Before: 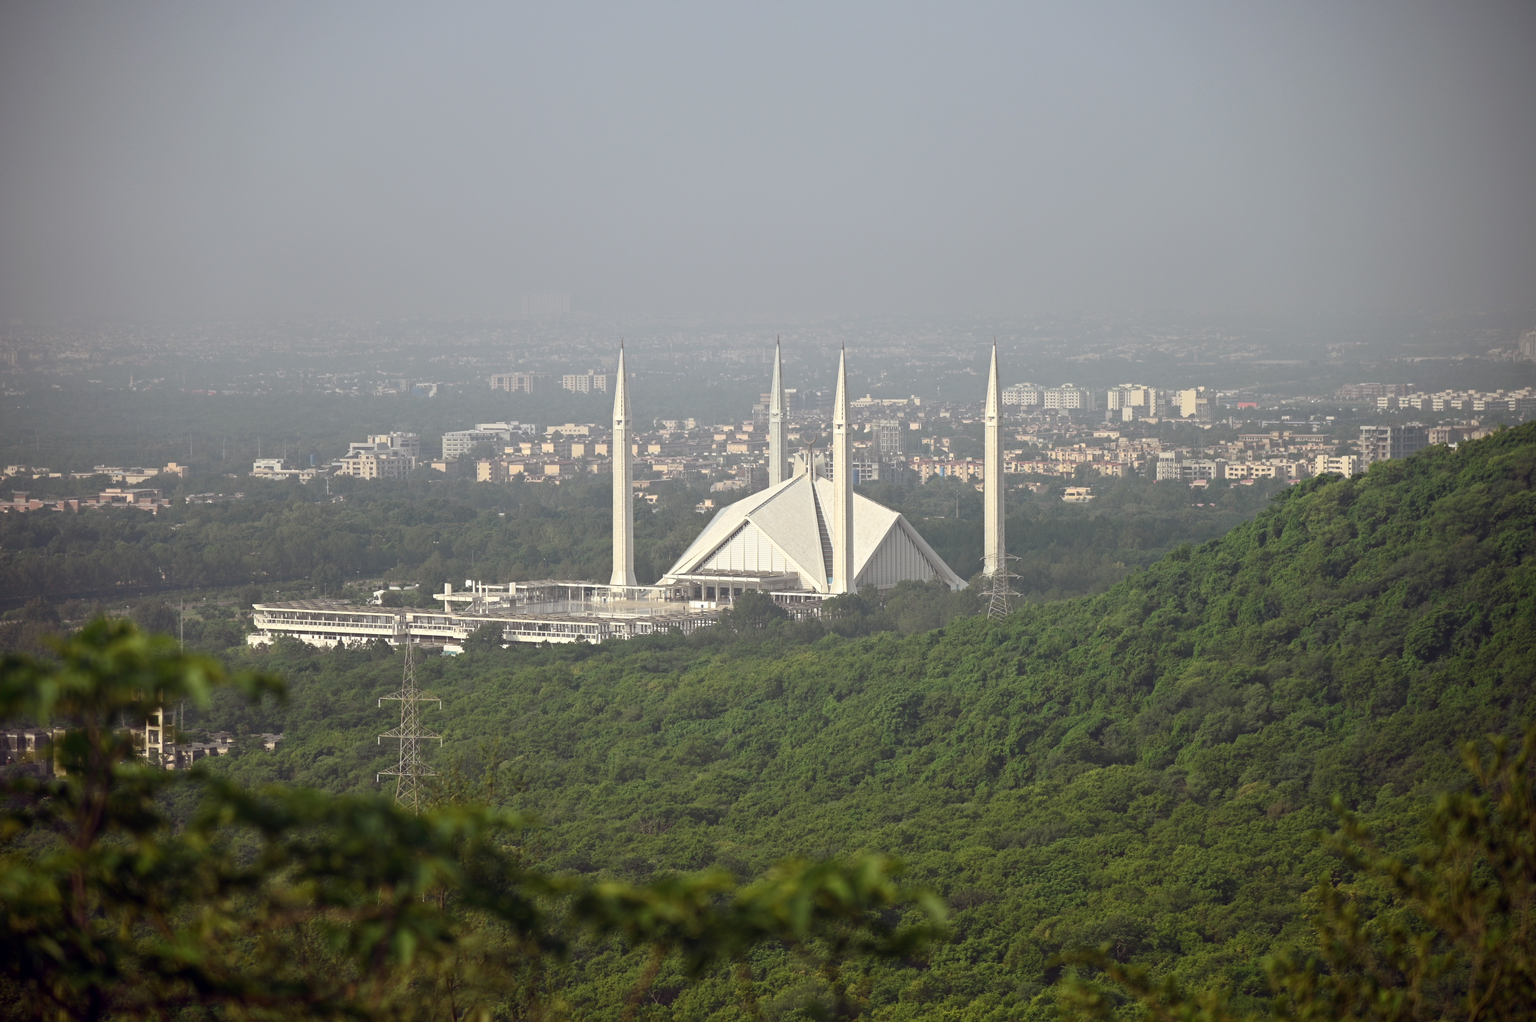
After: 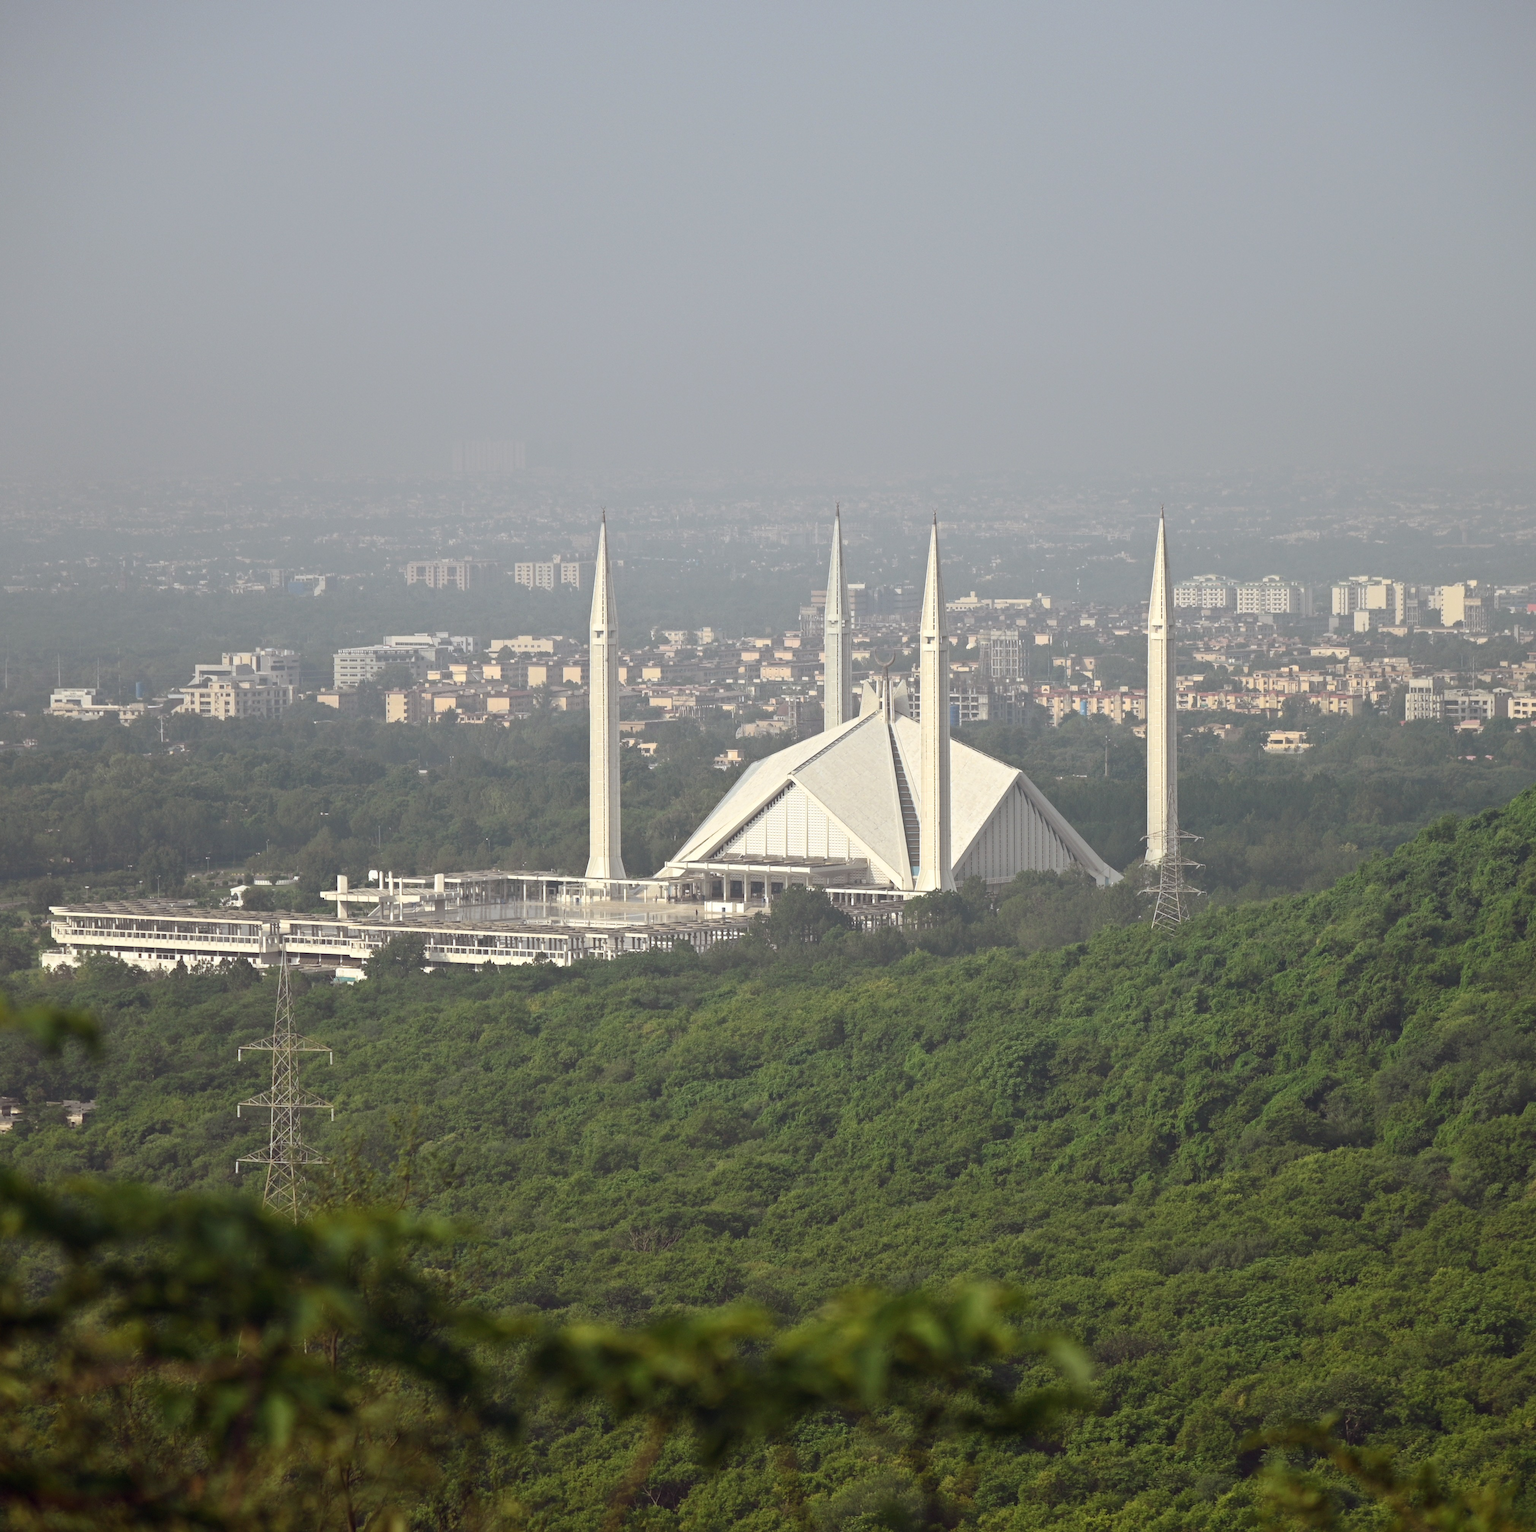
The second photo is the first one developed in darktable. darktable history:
crop and rotate: left 14.35%, right 18.976%
